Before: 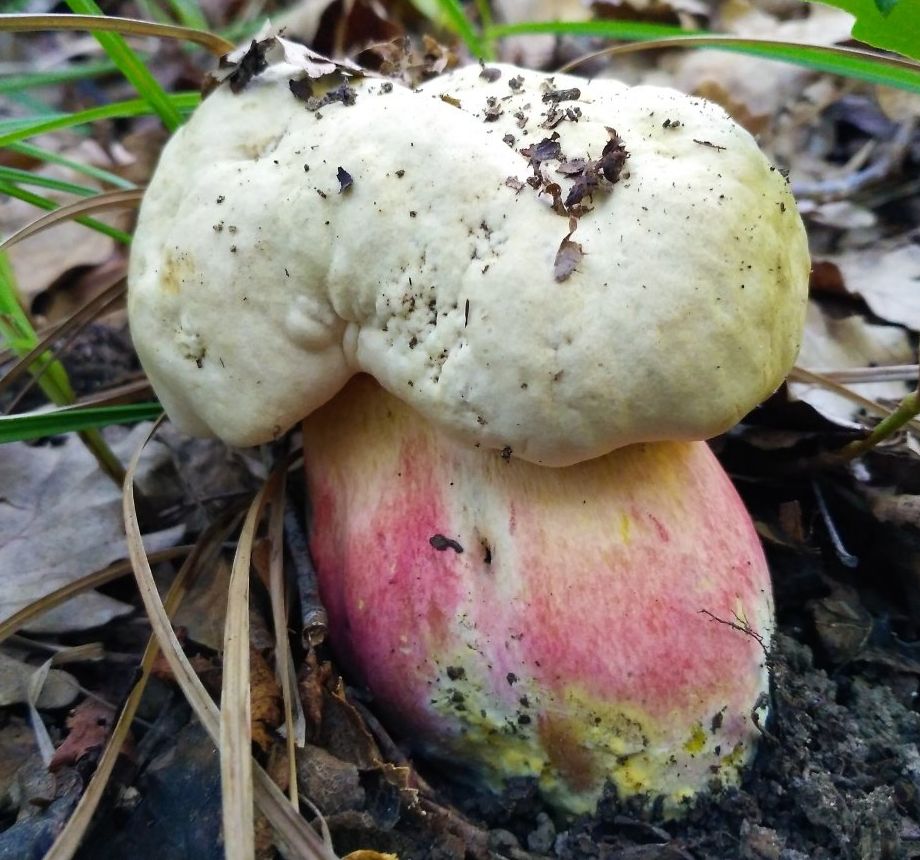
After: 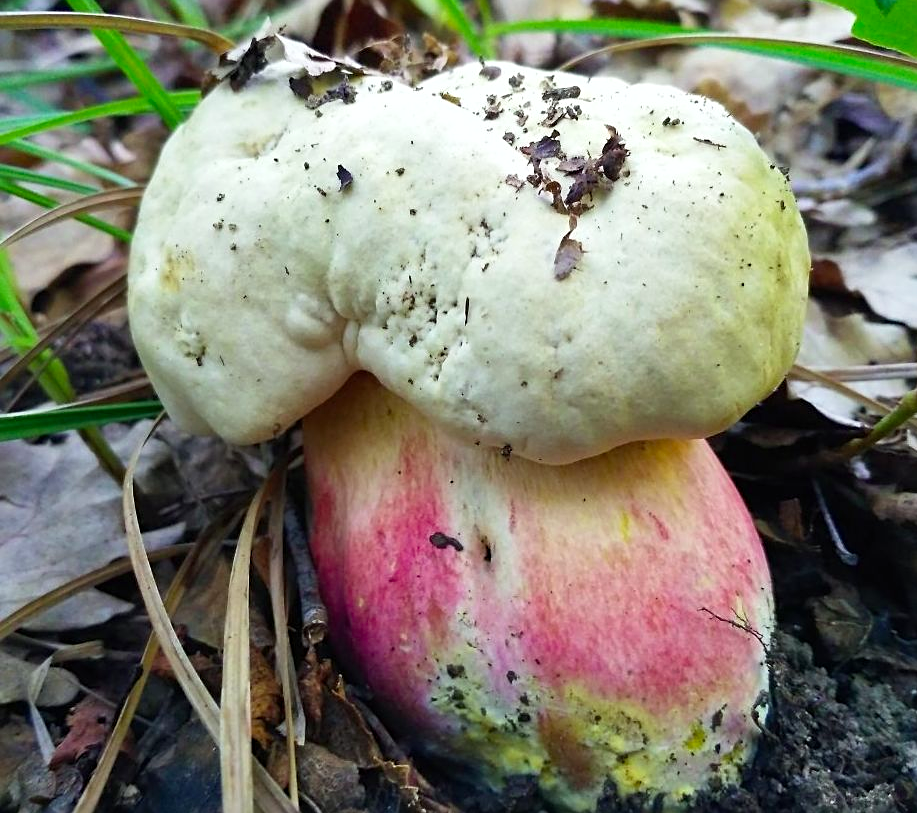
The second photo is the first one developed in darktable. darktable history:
crop: top 0.301%, right 0.255%, bottom 5.064%
color calibration: output R [0.948, 0.091, -0.04, 0], output G [-0.3, 1.384, -0.085, 0], output B [-0.108, 0.061, 1.08, 0], illuminant same as pipeline (D50), adaptation XYZ, x 0.345, y 0.359, temperature 5010.58 K
sharpen: radius 2.479, amount 0.318
tone curve: curves: ch0 [(0, 0) (0.003, 0.003) (0.011, 0.011) (0.025, 0.026) (0.044, 0.046) (0.069, 0.072) (0.1, 0.103) (0.136, 0.141) (0.177, 0.184) (0.224, 0.233) (0.277, 0.287) (0.335, 0.348) (0.399, 0.414) (0.468, 0.486) (0.543, 0.563) (0.623, 0.647) (0.709, 0.736) (0.801, 0.831) (0.898, 0.92) (1, 1)], preserve colors none
